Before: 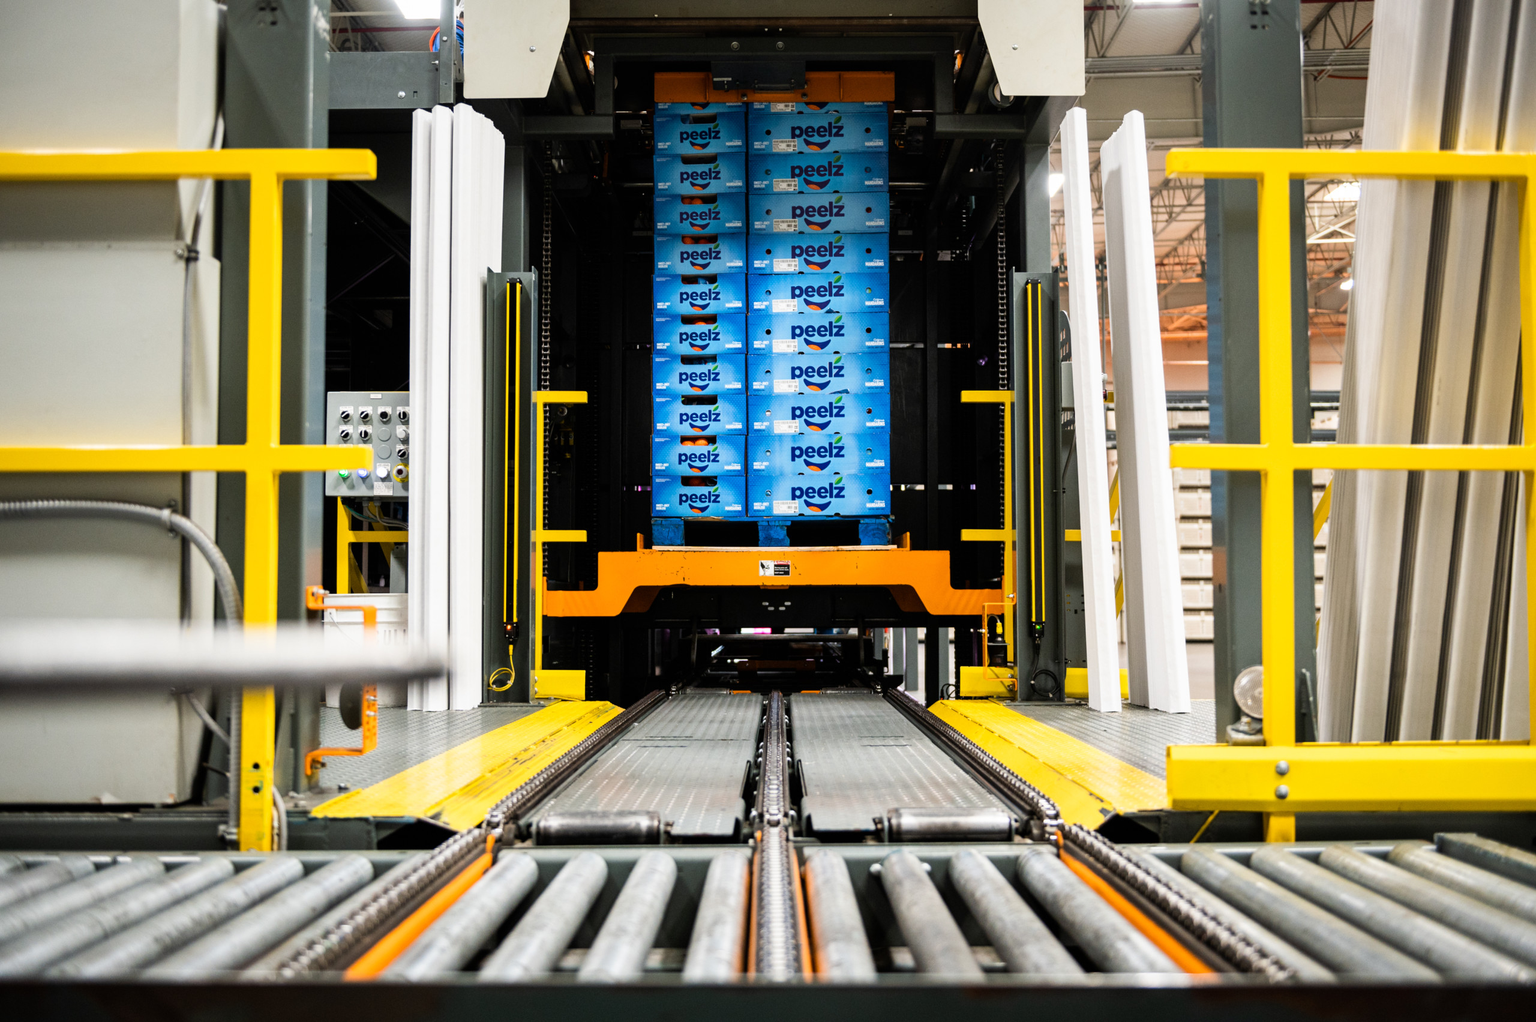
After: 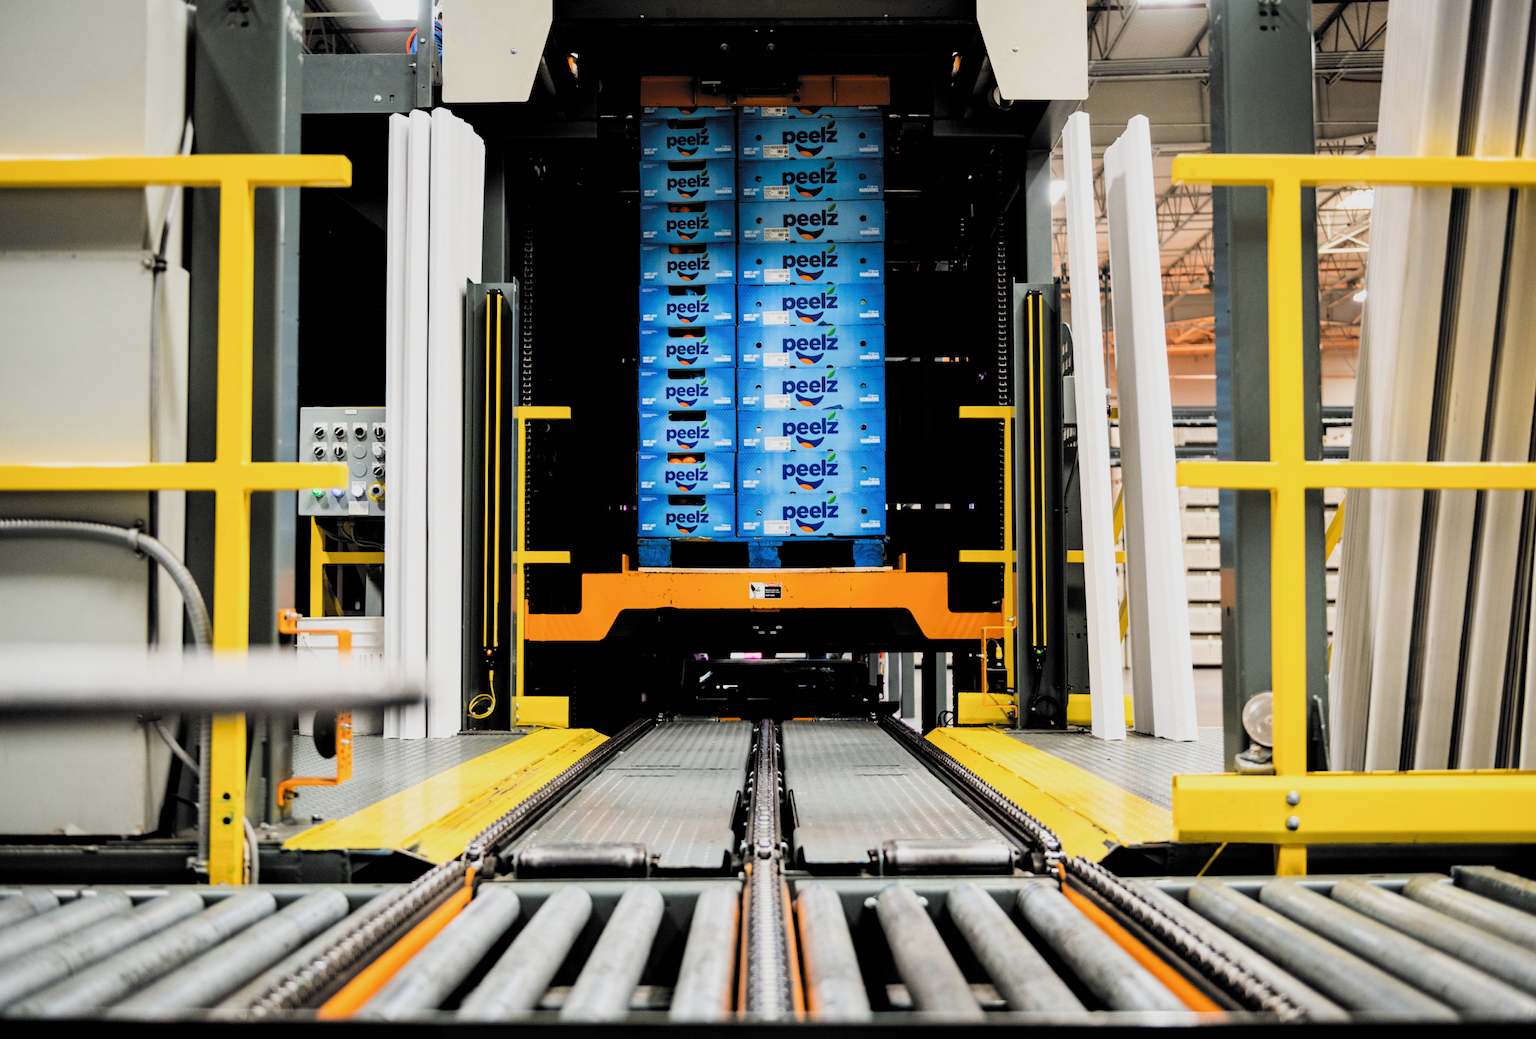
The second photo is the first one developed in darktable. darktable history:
filmic rgb: black relative exposure -5.09 EV, white relative exposure 3.5 EV, hardness 3.18, contrast 1.183, highlights saturation mix -48.72%, color science v6 (2022)
crop and rotate: left 2.51%, right 1.257%, bottom 2.1%
